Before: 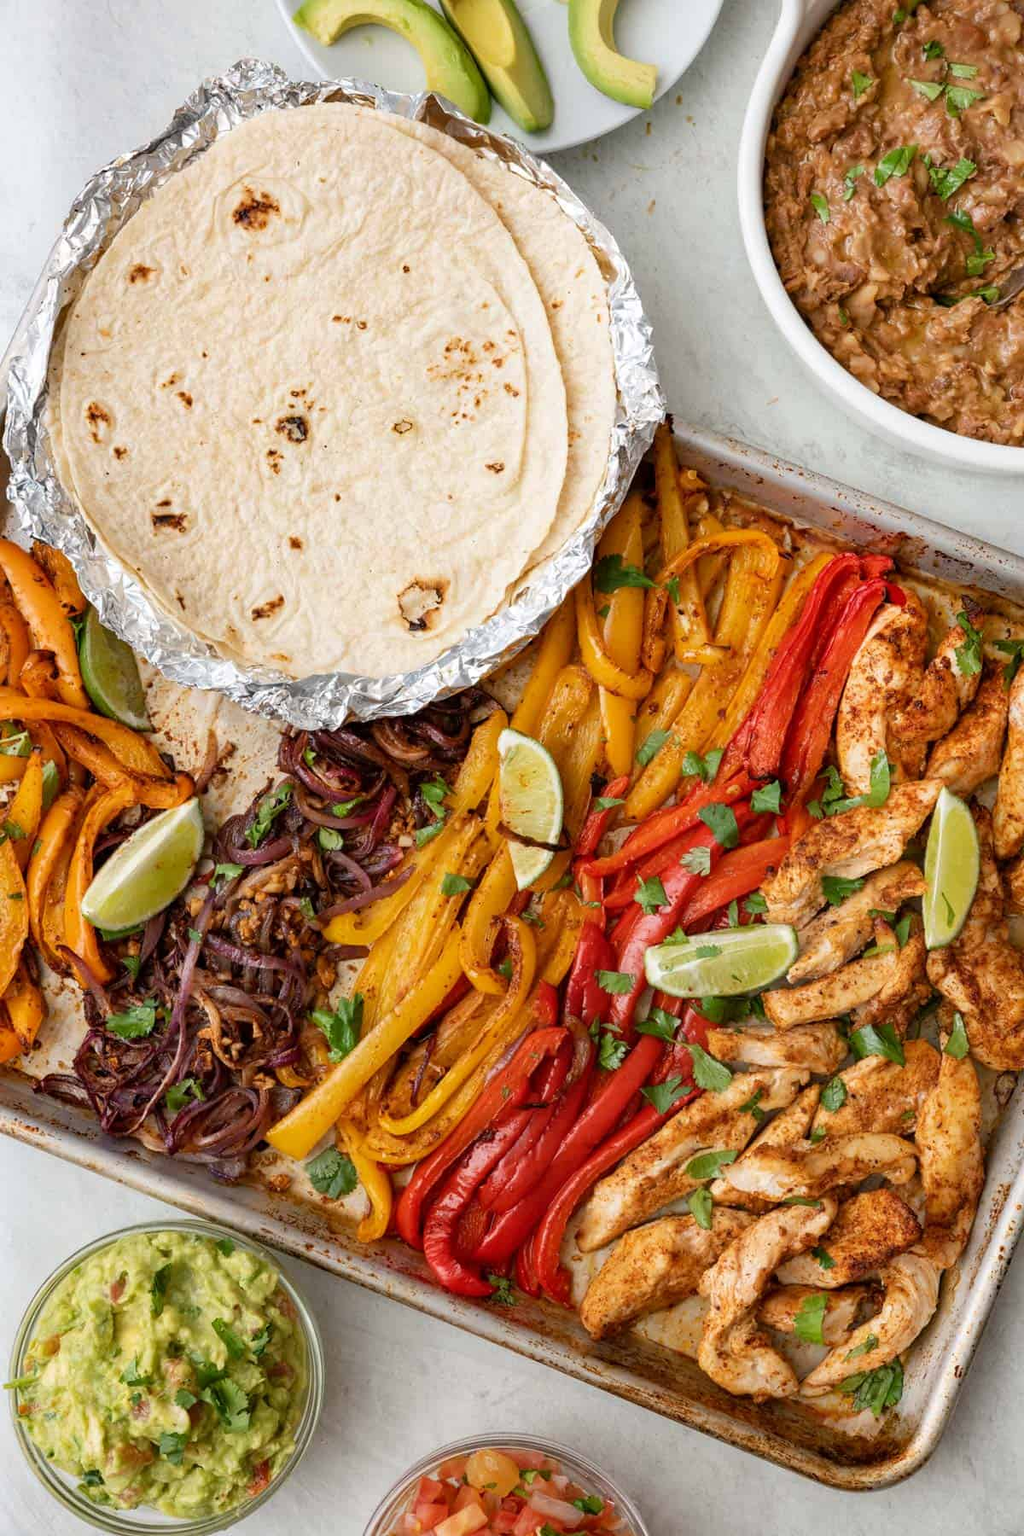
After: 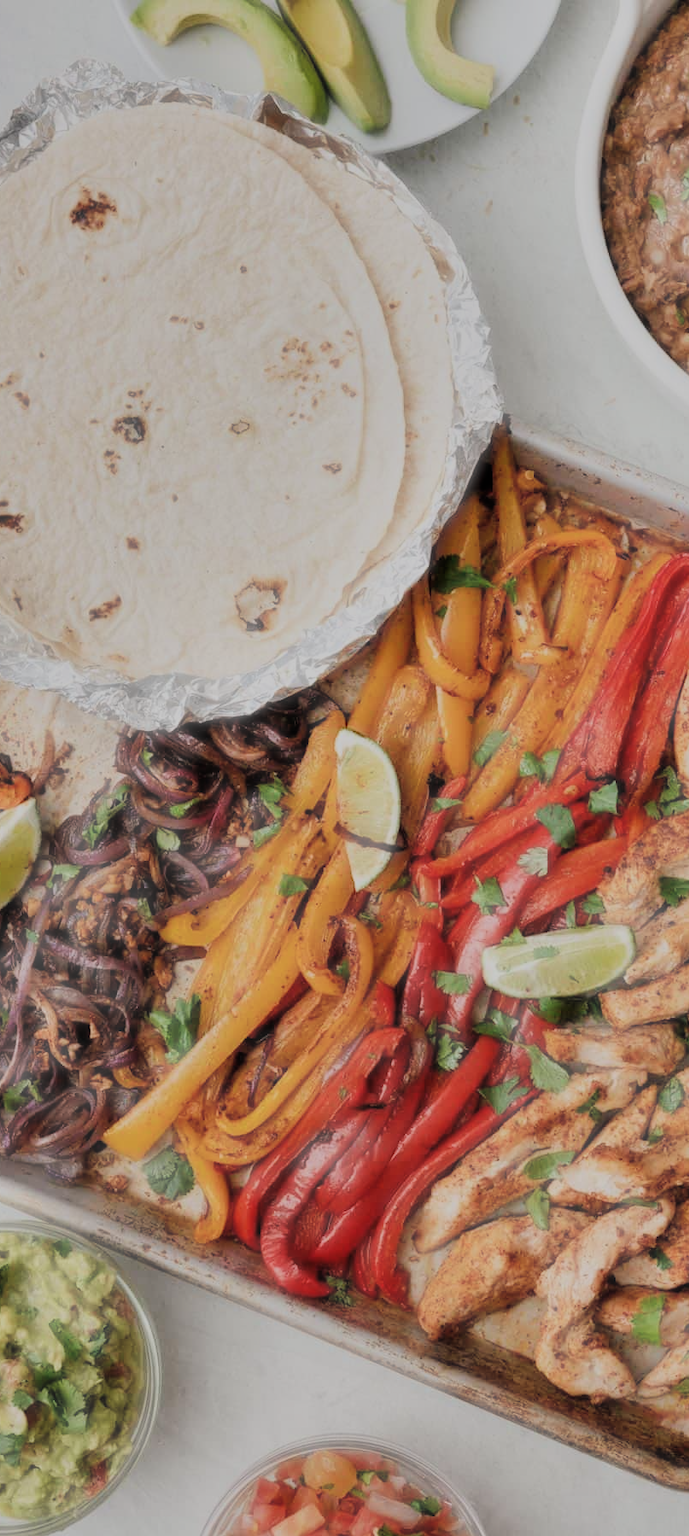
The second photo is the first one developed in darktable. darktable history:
haze removal: strength -0.893, distance 0.225, compatibility mode true, adaptive false
filmic rgb: black relative exposure -6.81 EV, white relative exposure 5.91 EV, hardness 2.68
crop and rotate: left 15.96%, right 16.784%
color correction: highlights b* 0.063
shadows and highlights: soften with gaussian
